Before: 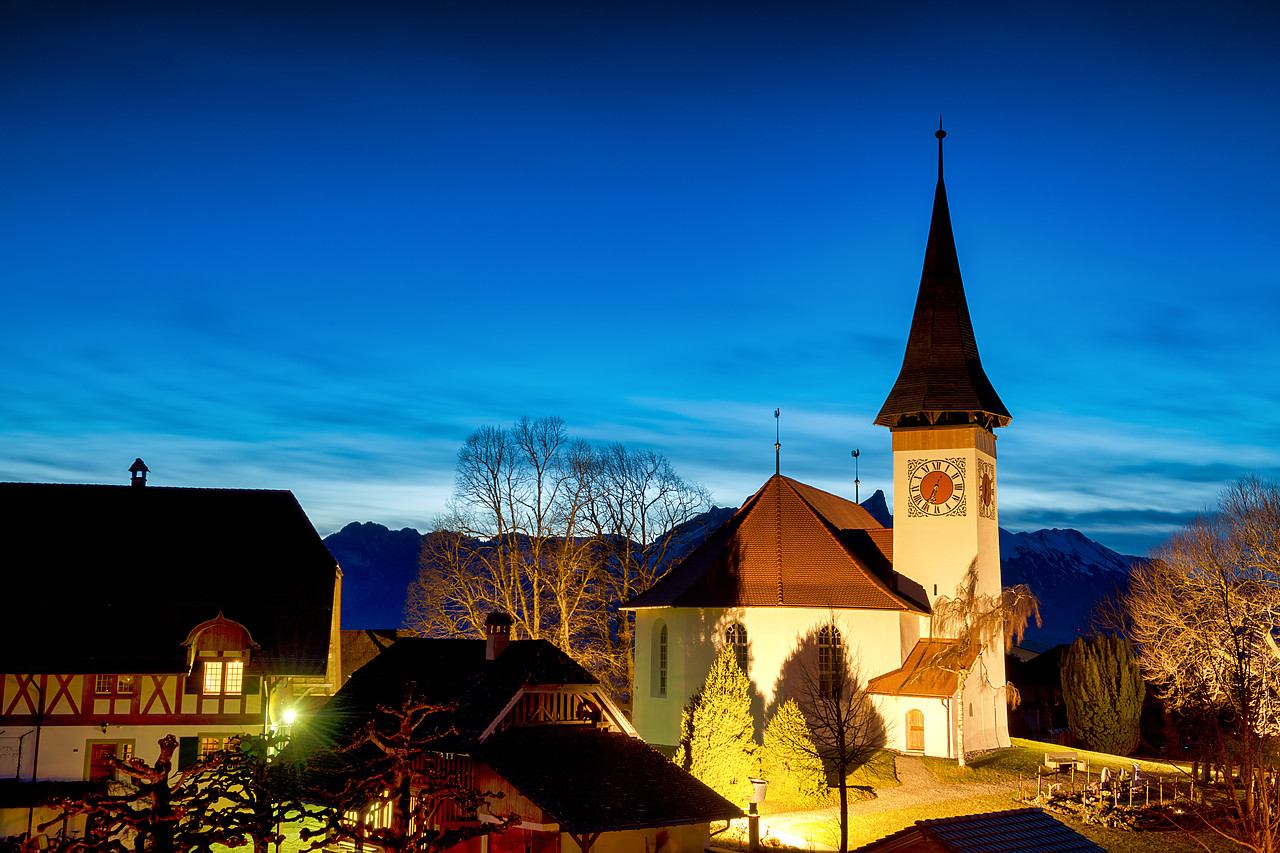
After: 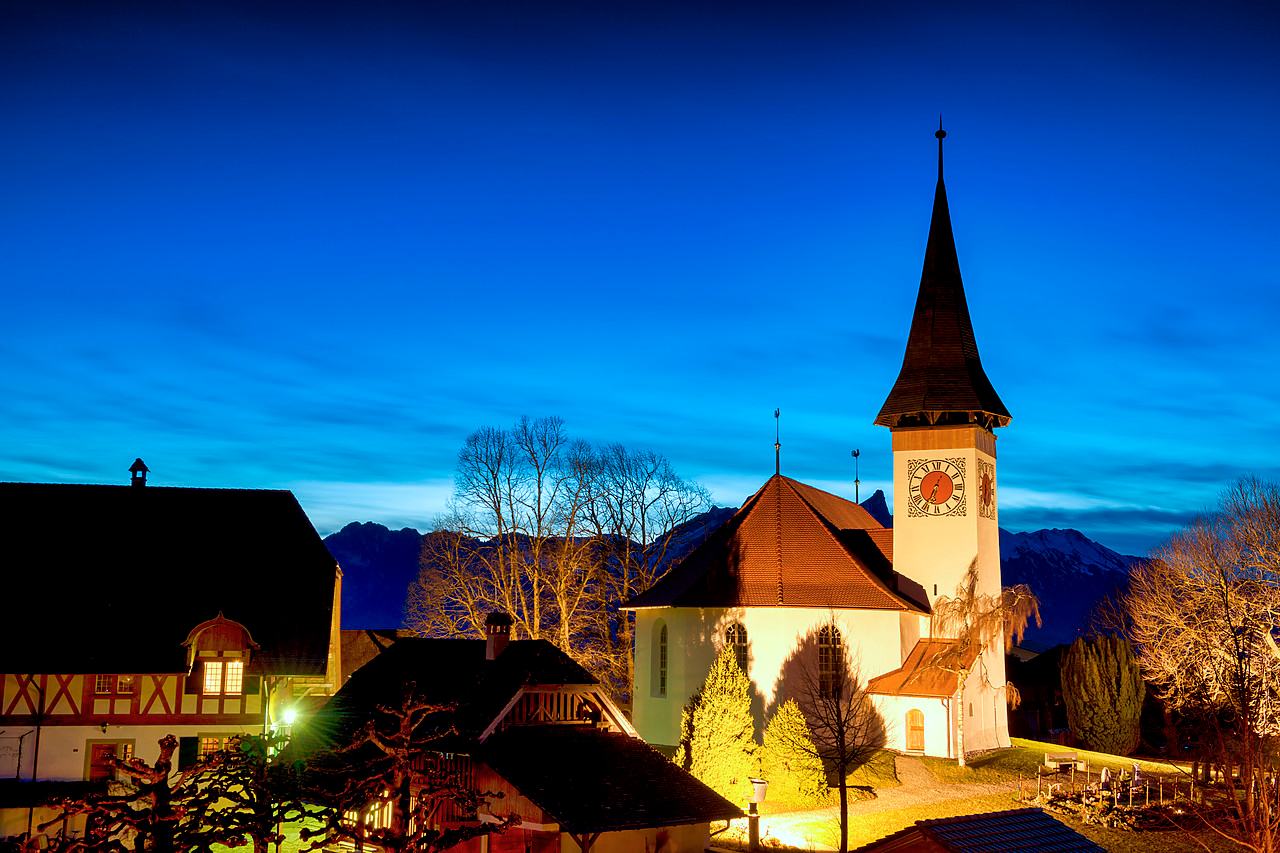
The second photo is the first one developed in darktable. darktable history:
color calibration: x 0.37, y 0.377, temperature 4287.24 K
